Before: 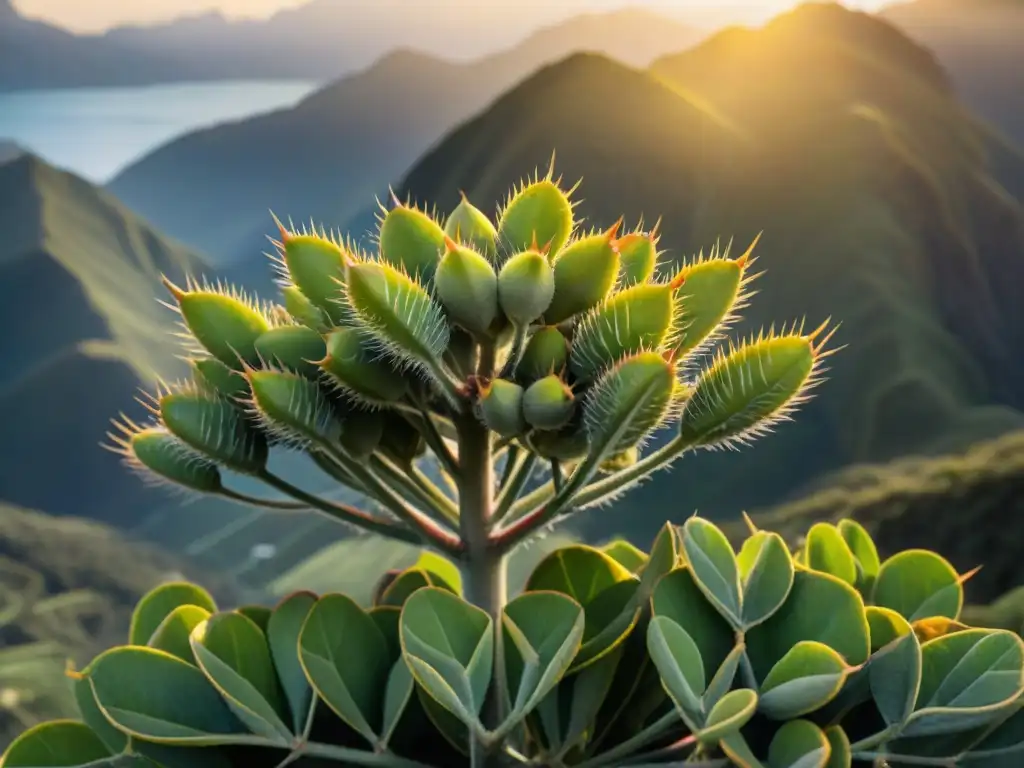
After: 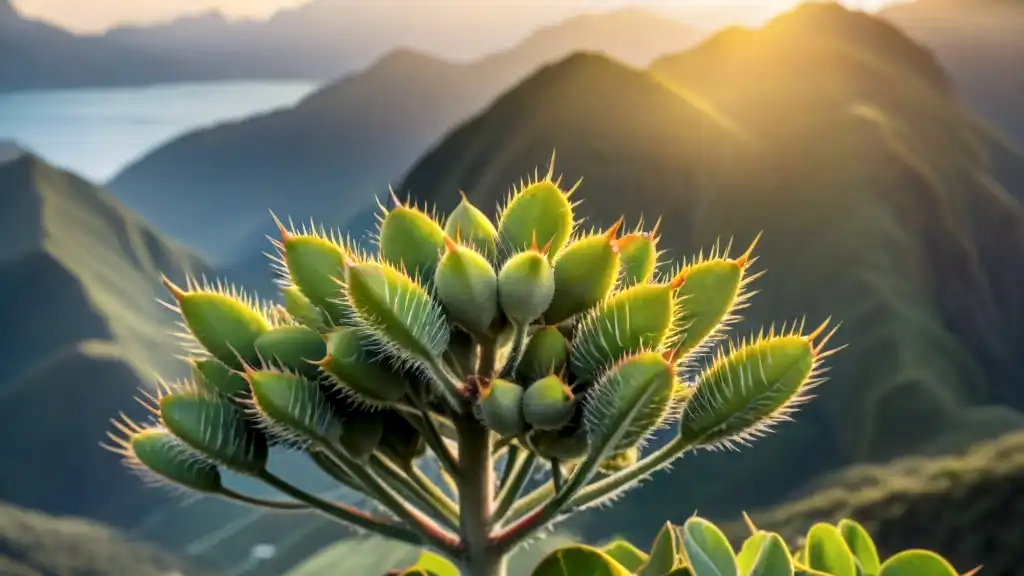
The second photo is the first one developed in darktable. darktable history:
local contrast: on, module defaults
crop: bottom 24.988%
